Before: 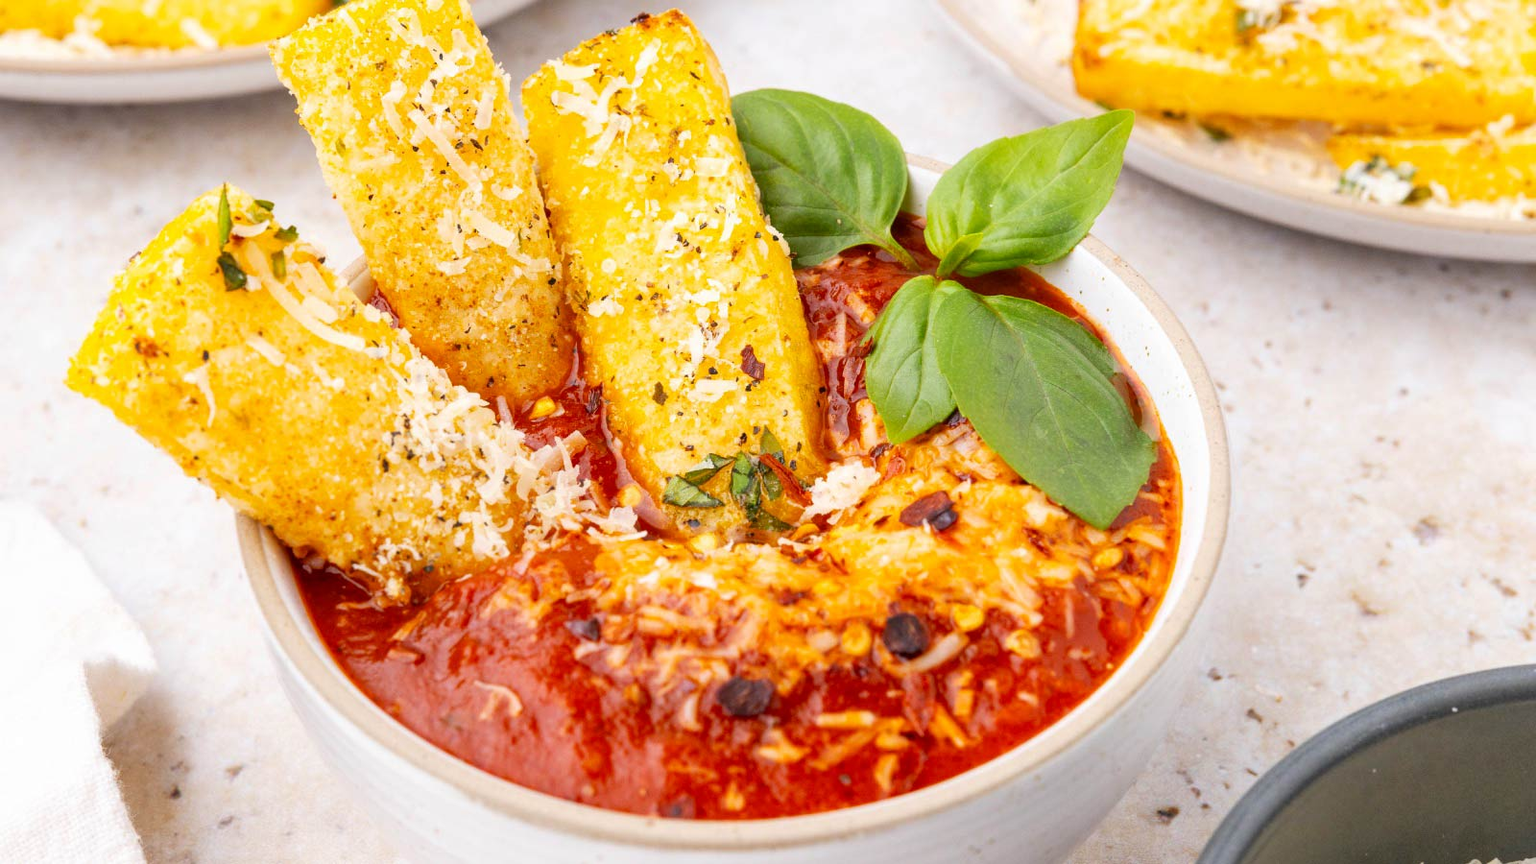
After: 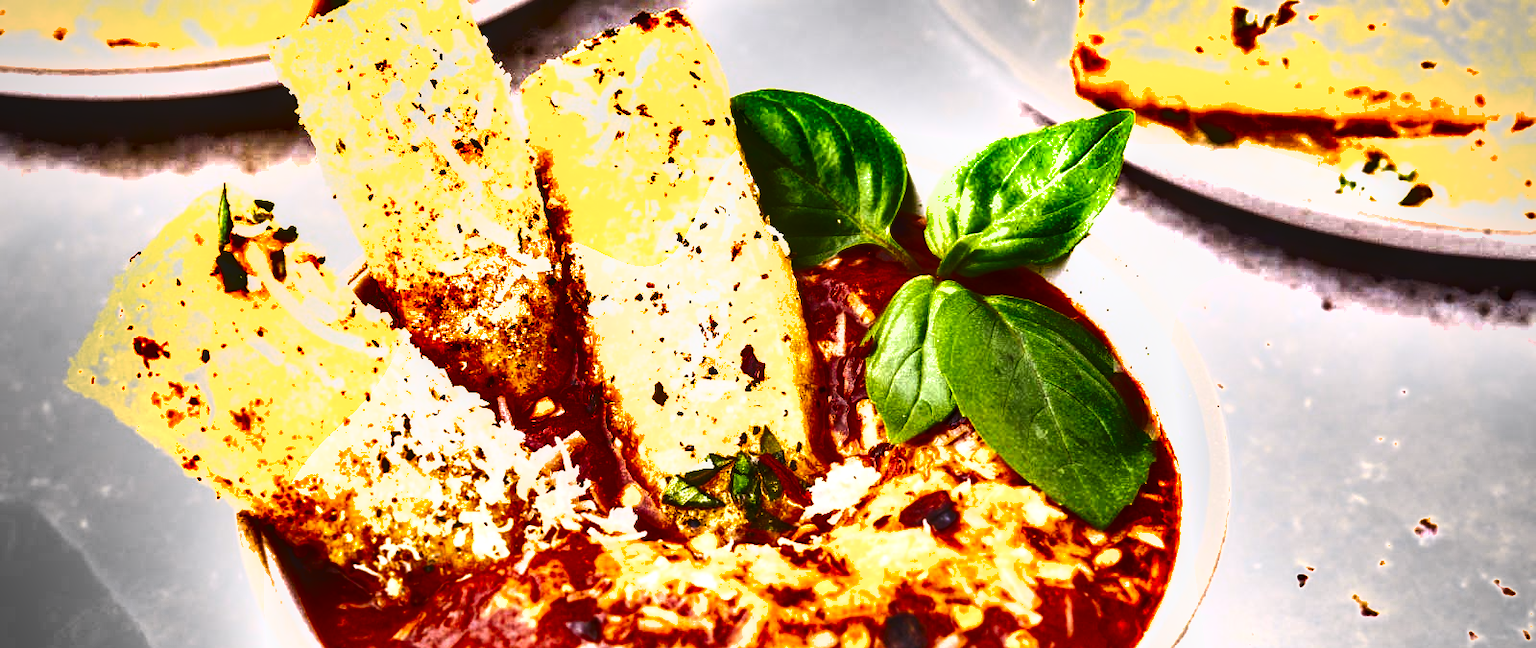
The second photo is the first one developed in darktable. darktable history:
shadows and highlights: shadows 24.5, highlights -78.15, soften with gaussian
local contrast: on, module defaults
white balance: red 1.004, blue 1.024
tone equalizer: -8 EV -0.75 EV, -7 EV -0.7 EV, -6 EV -0.6 EV, -5 EV -0.4 EV, -3 EV 0.4 EV, -2 EV 0.6 EV, -1 EV 0.7 EV, +0 EV 0.75 EV, edges refinement/feathering 500, mask exposure compensation -1.57 EV, preserve details no
exposure: exposure 0.2 EV, compensate highlight preservation false
vignetting: on, module defaults
crop: bottom 24.967%
